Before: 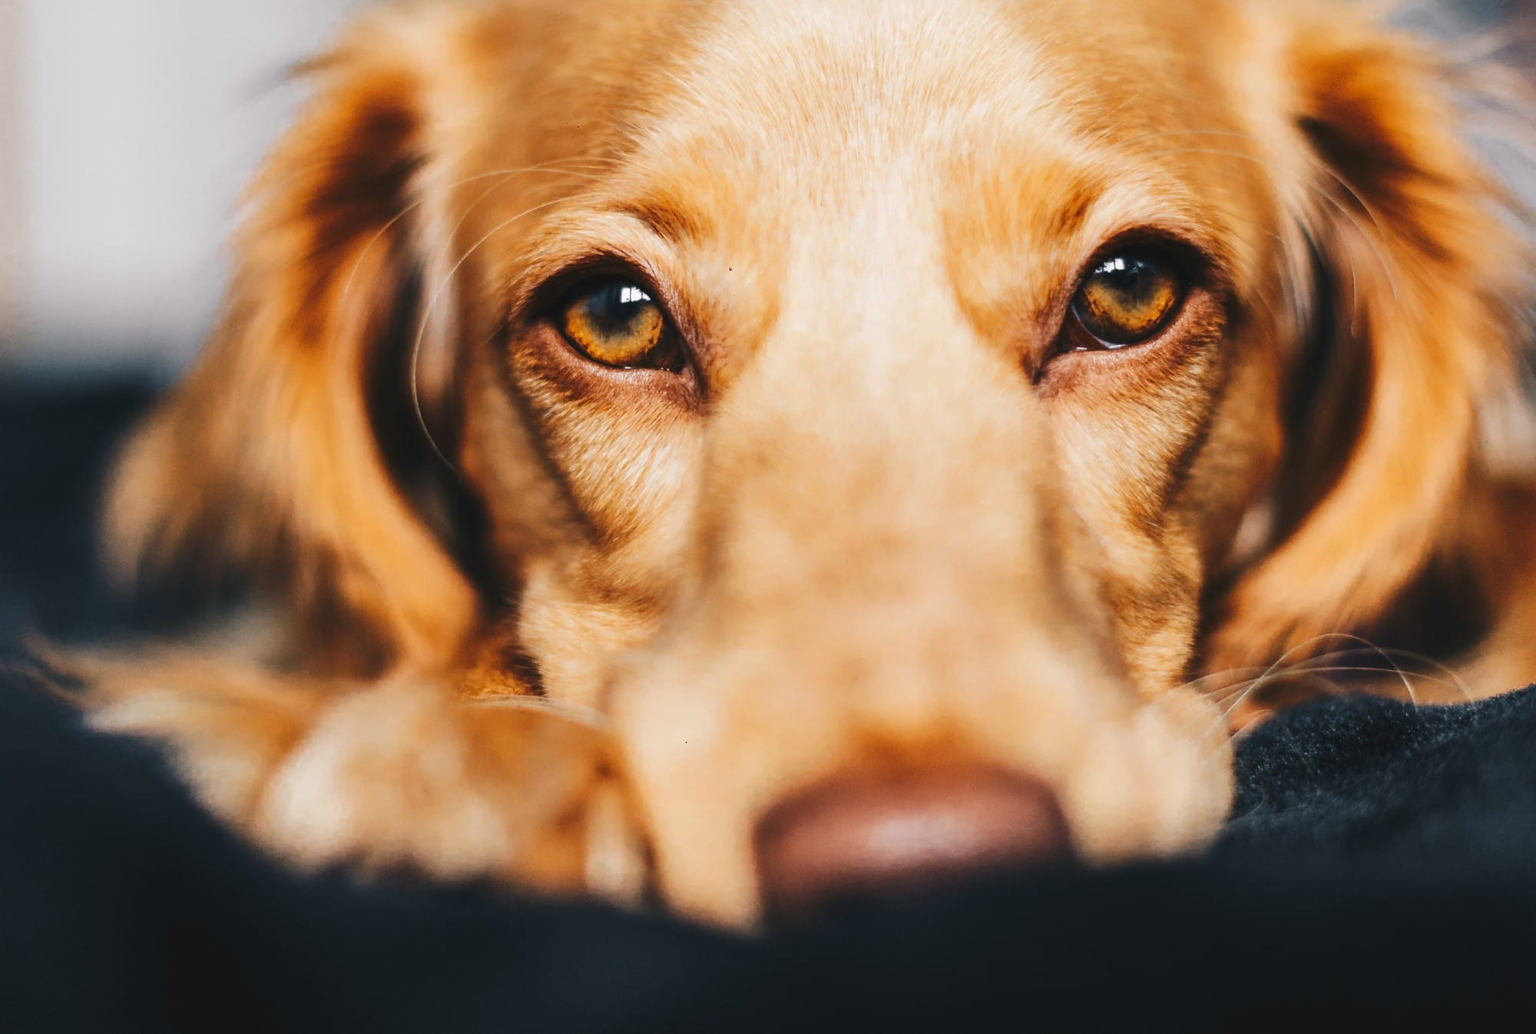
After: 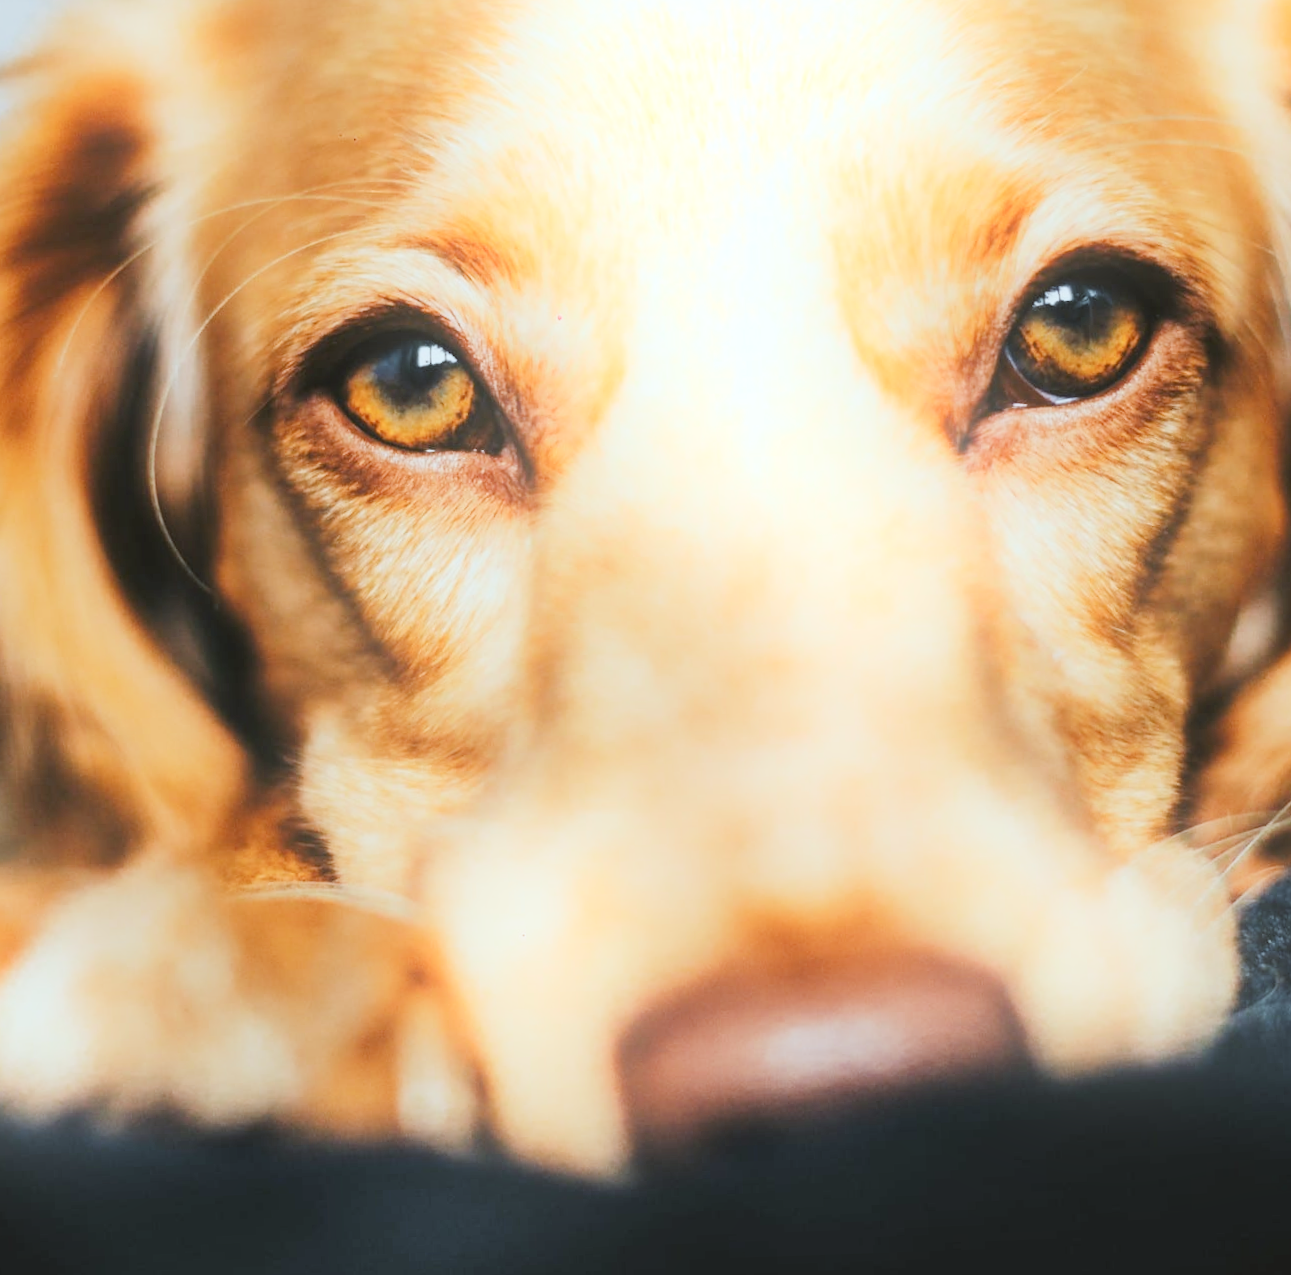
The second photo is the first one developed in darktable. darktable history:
exposure: black level correction 0, exposure 1.1 EV, compensate exposure bias true, compensate highlight preservation false
color balance: lift [1.004, 1.002, 1.002, 0.998], gamma [1, 1.007, 1.002, 0.993], gain [1, 0.977, 1.013, 1.023], contrast -3.64%
crop and rotate: left 18.442%, right 15.508%
filmic rgb: black relative exposure -7.65 EV, white relative exposure 4.56 EV, hardness 3.61
bloom: size 16%, threshold 98%, strength 20%
rotate and perspective: rotation -2°, crop left 0.022, crop right 0.978, crop top 0.049, crop bottom 0.951
white balance: red 0.925, blue 1.046
